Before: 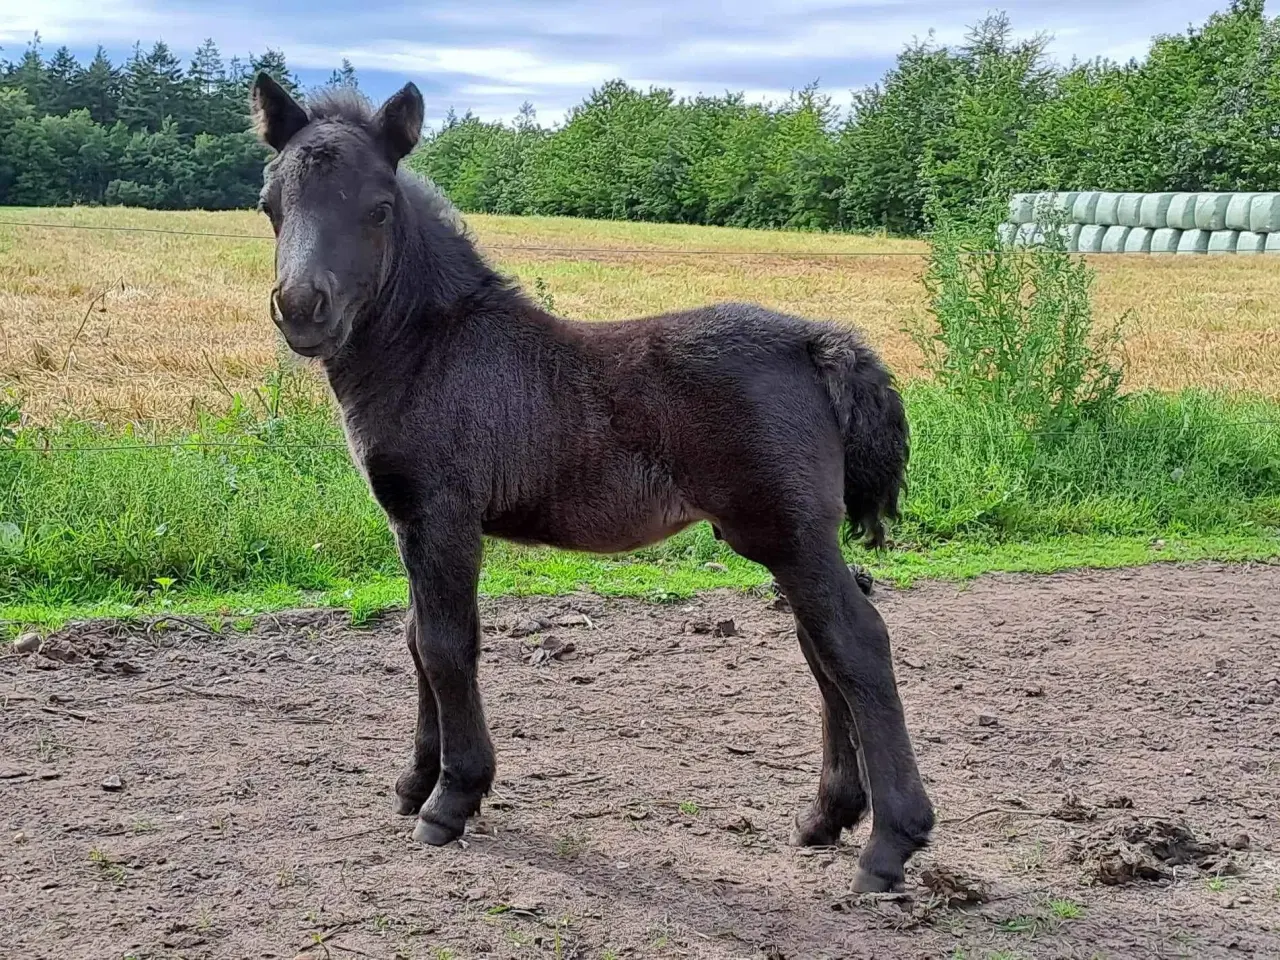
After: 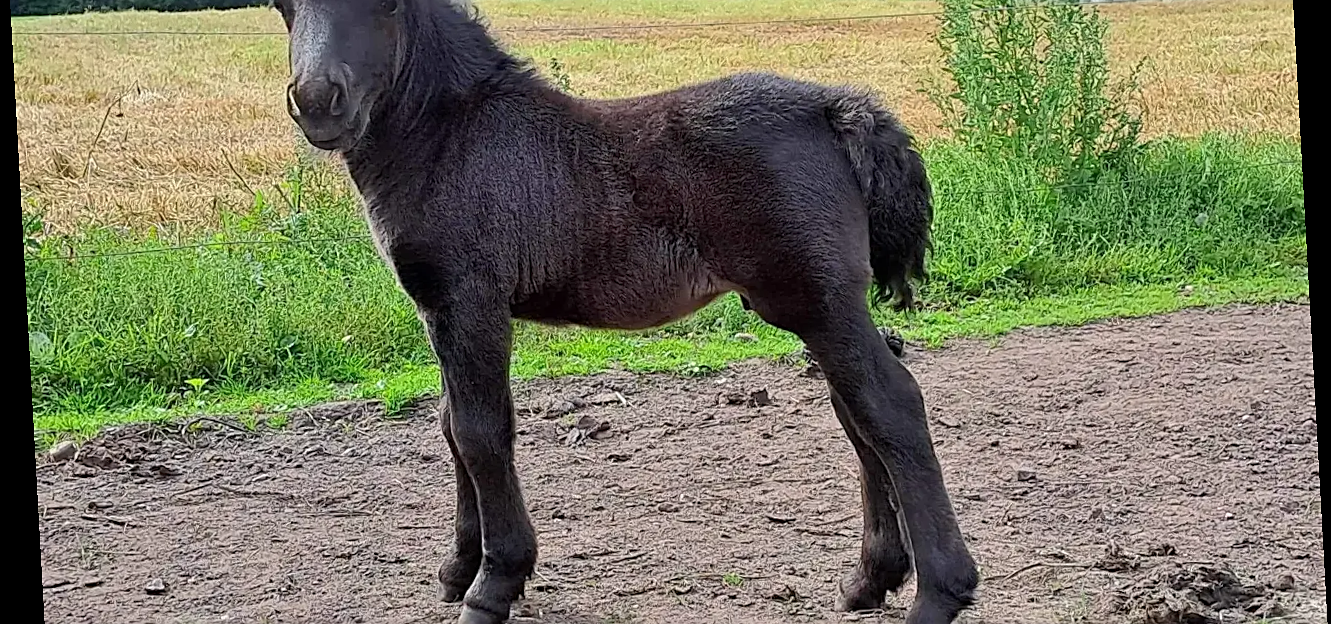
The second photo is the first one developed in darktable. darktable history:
sharpen: on, module defaults
rotate and perspective: rotation -3.18°, automatic cropping off
crop and rotate: top 25.357%, bottom 13.942%
